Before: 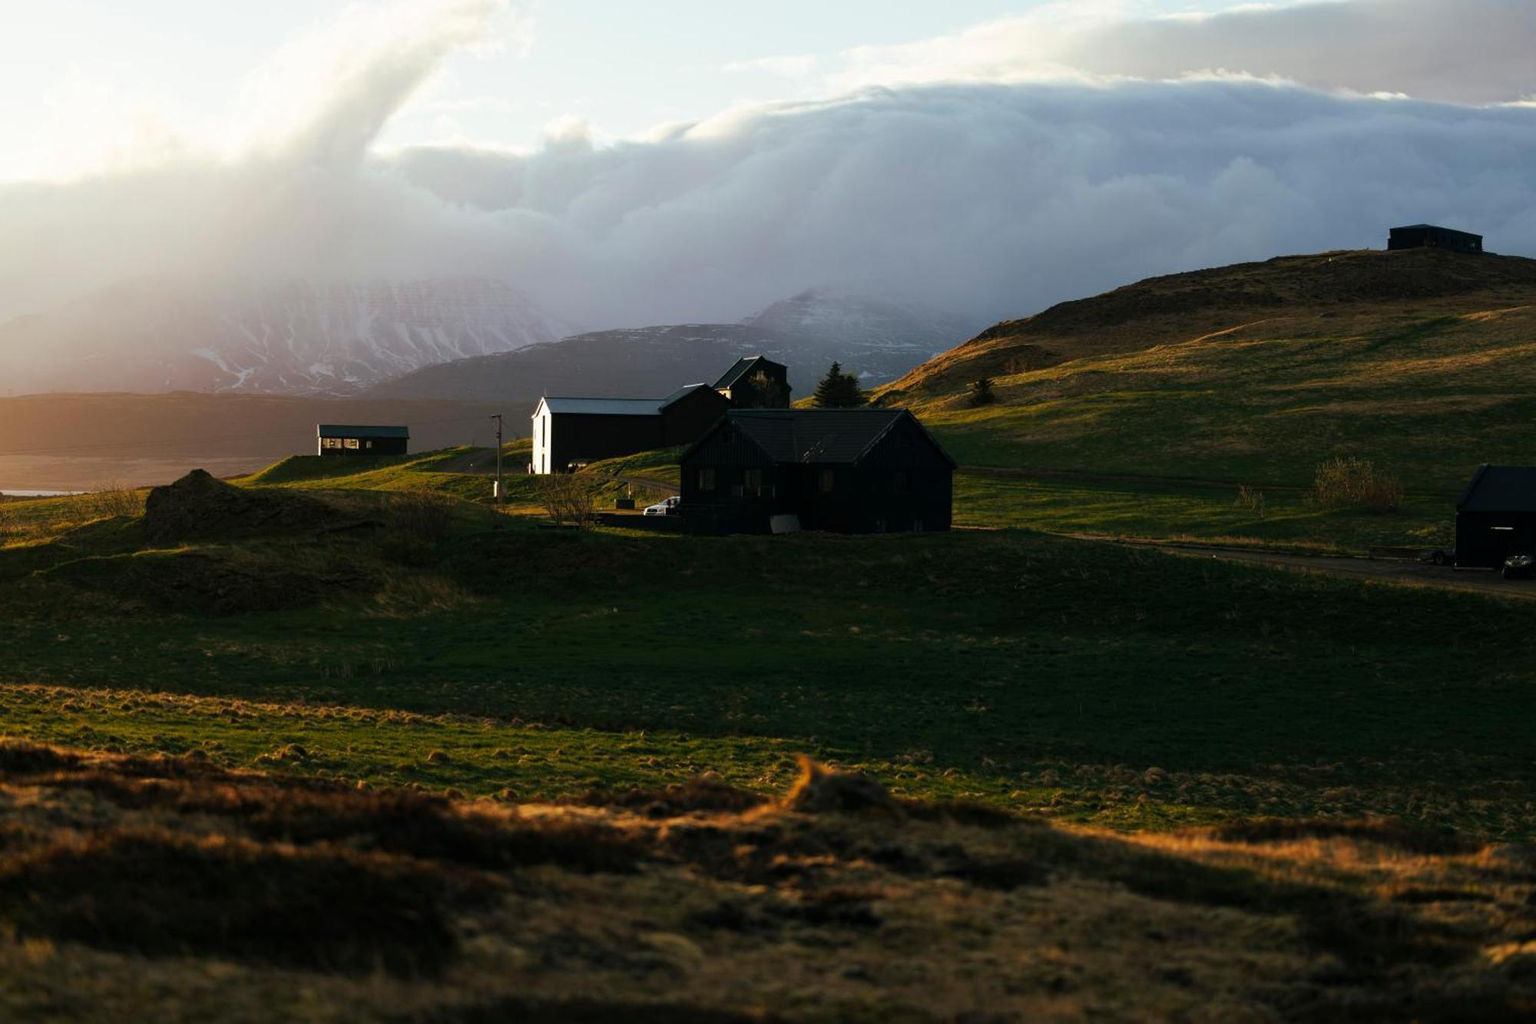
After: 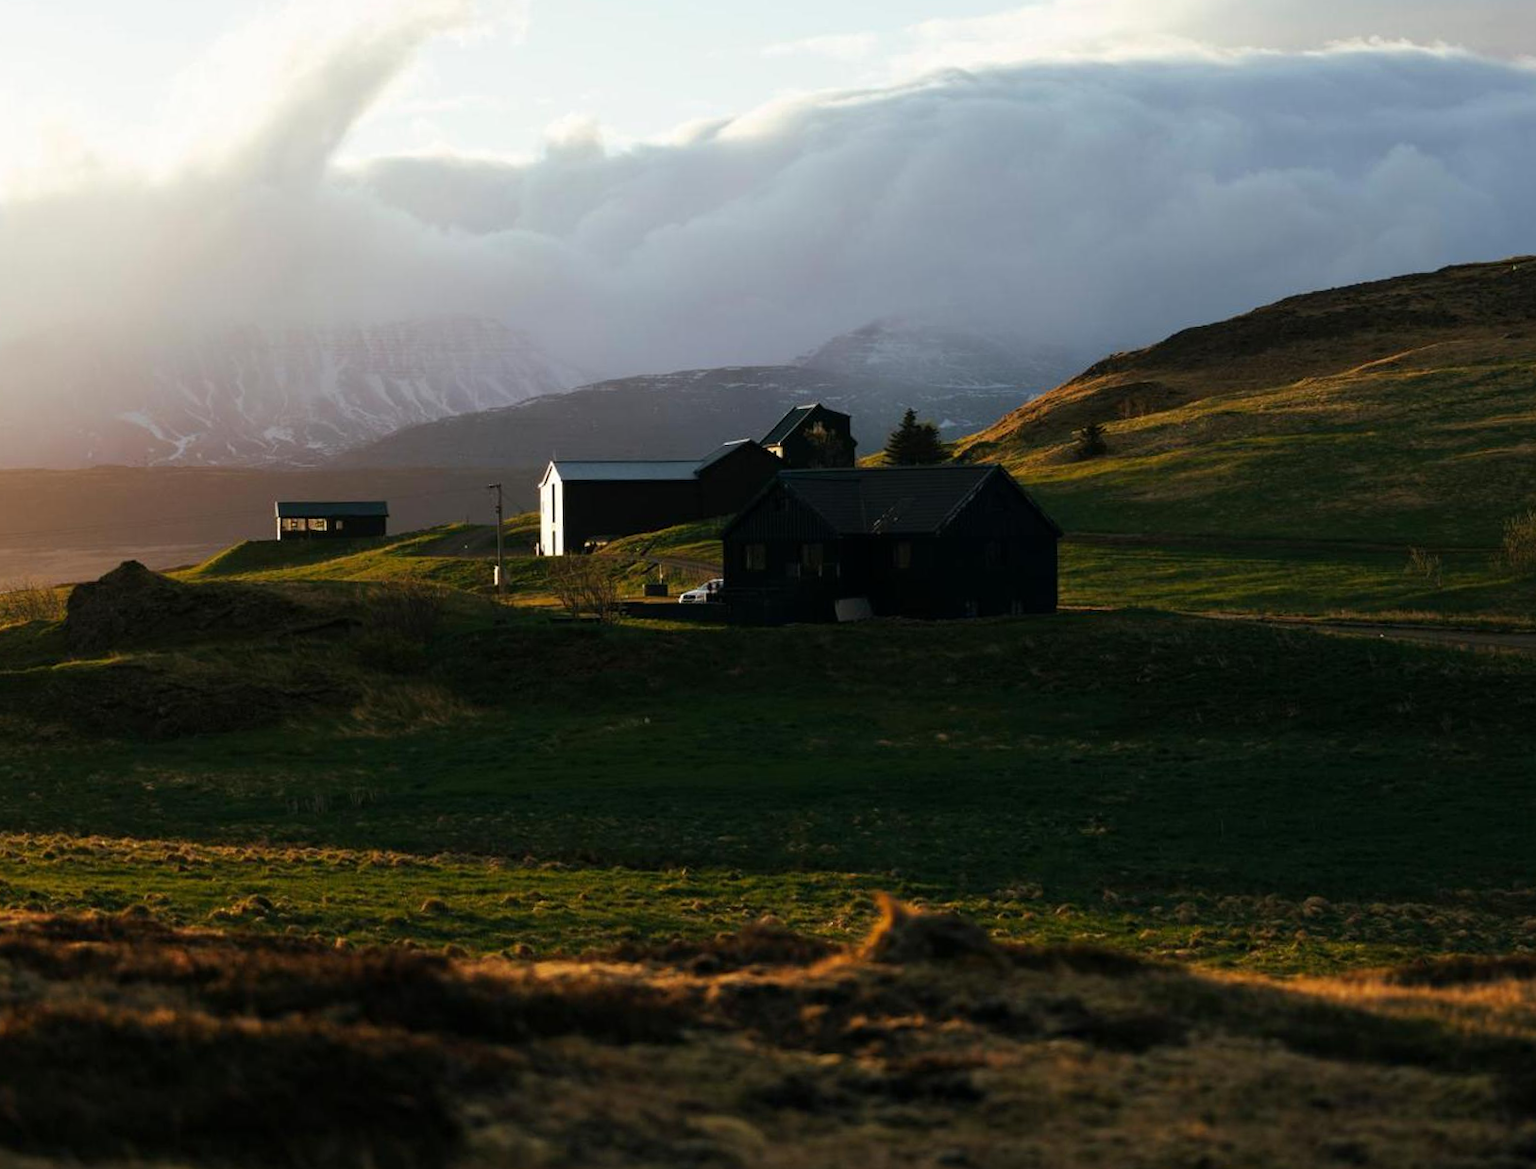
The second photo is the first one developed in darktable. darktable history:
crop and rotate: angle 1.46°, left 4.295%, top 0.968%, right 11.262%, bottom 2.51%
